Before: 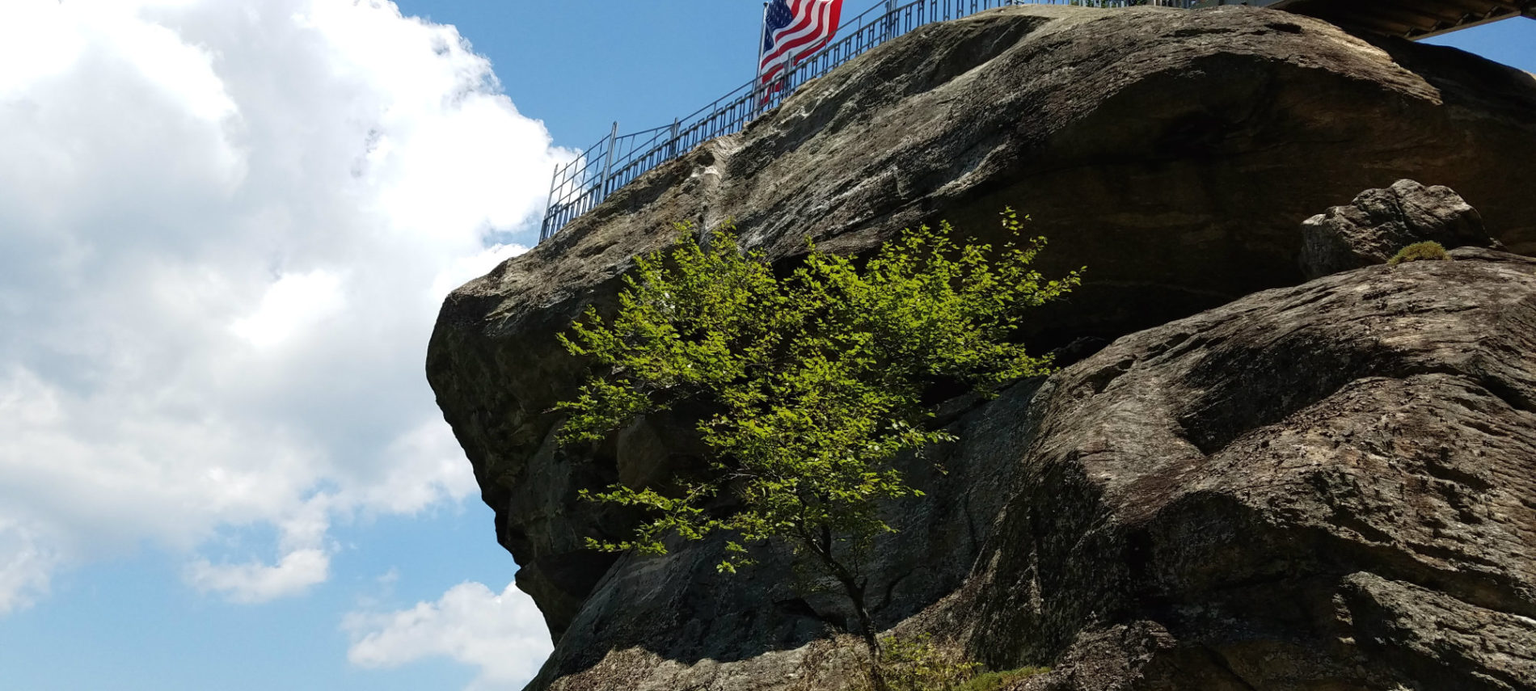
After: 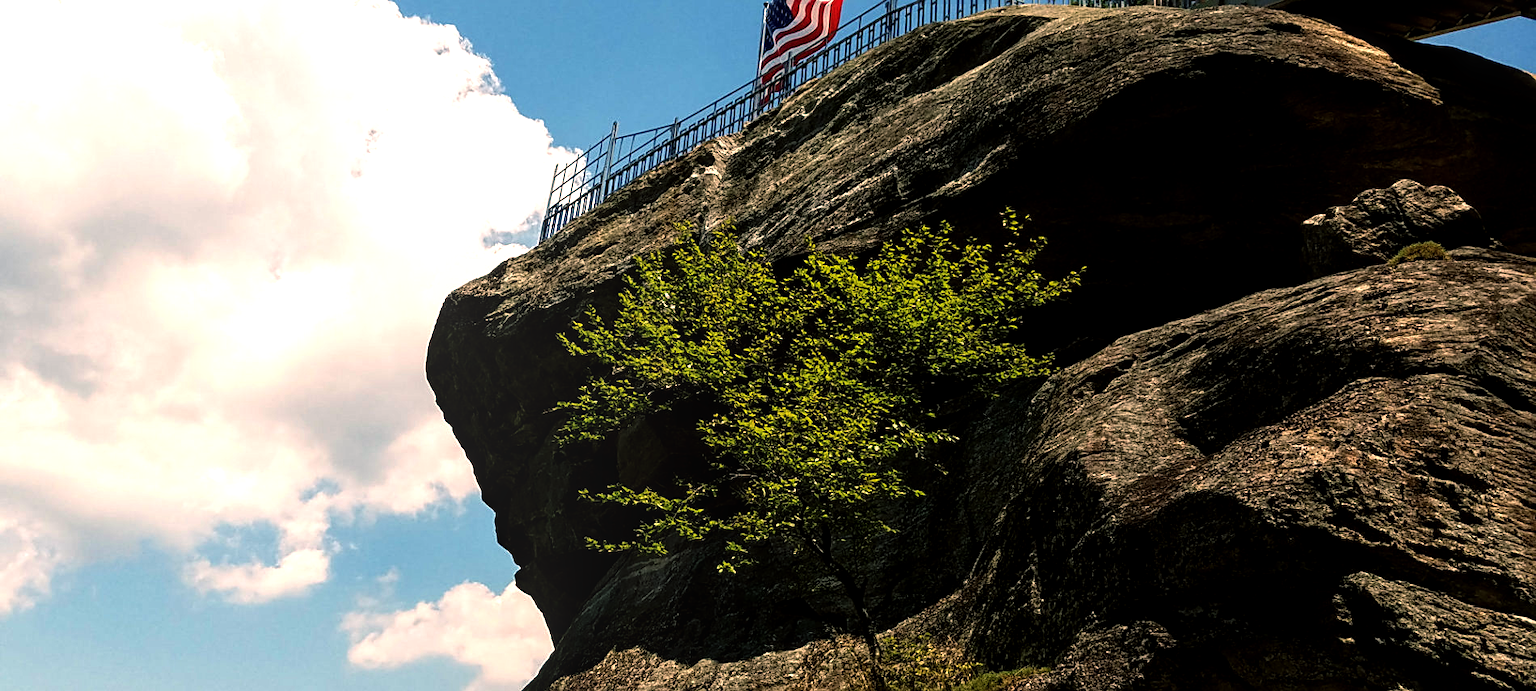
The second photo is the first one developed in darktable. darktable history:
white balance: red 1.066, blue 1.119
color balance rgb: on, module defaults
color balance: mode lift, gamma, gain (sRGB), lift [1.014, 0.966, 0.918, 0.87], gamma [0.86, 0.734, 0.918, 0.976], gain [1.063, 1.13, 1.063, 0.86]
local contrast: on, module defaults
sharpen: on, module defaults
